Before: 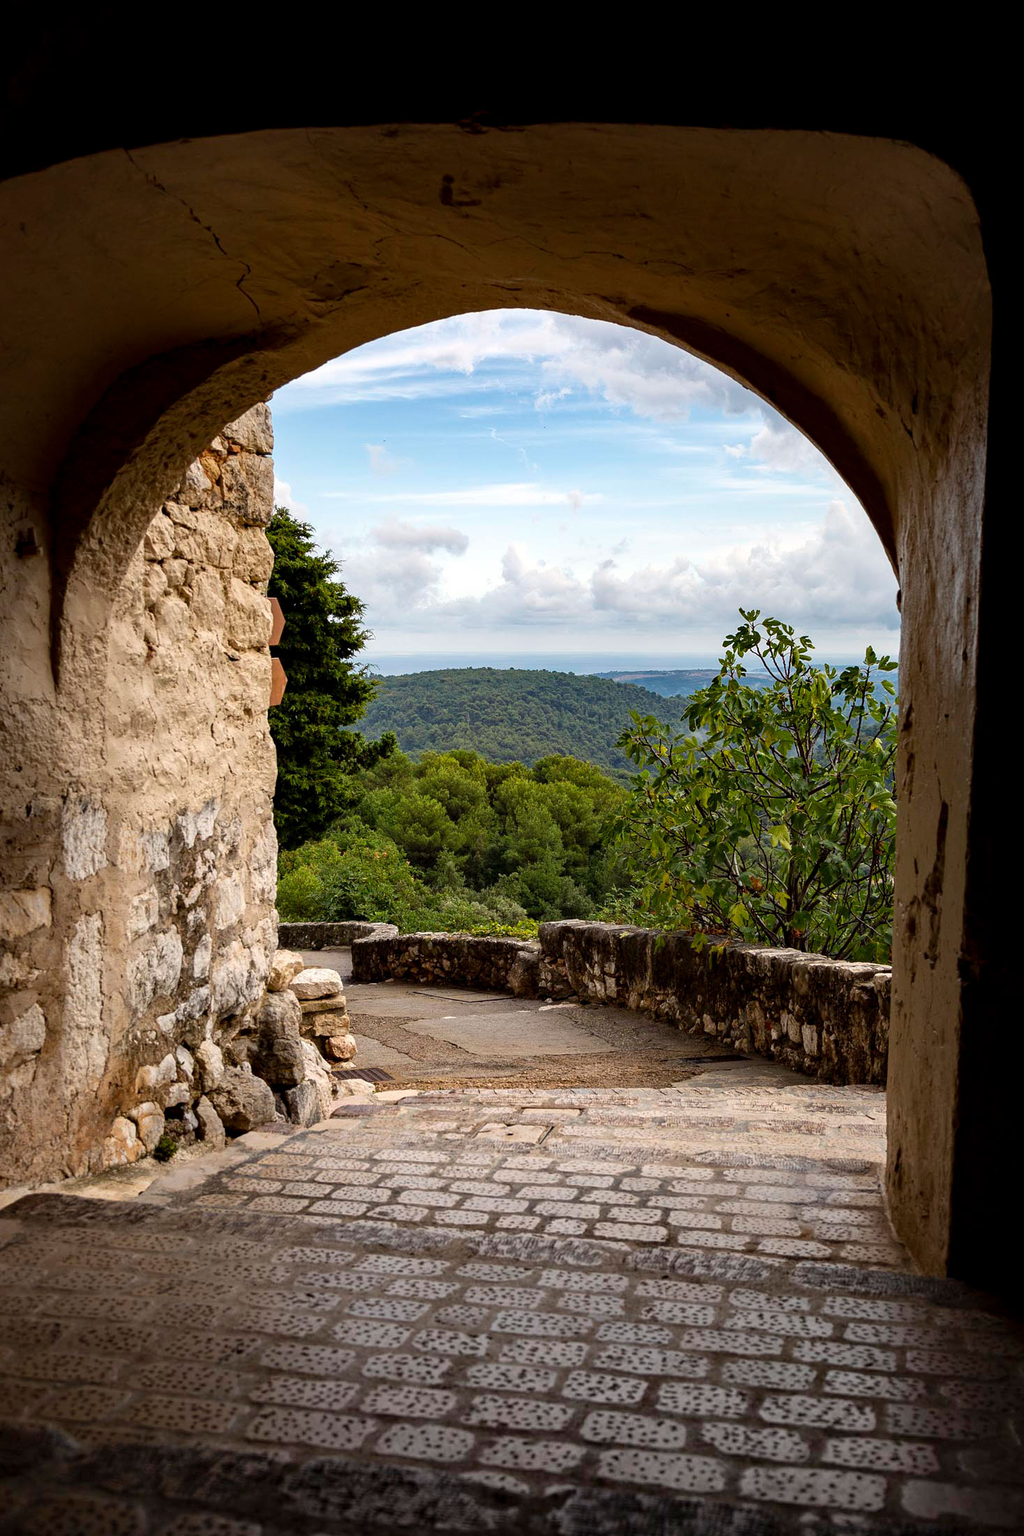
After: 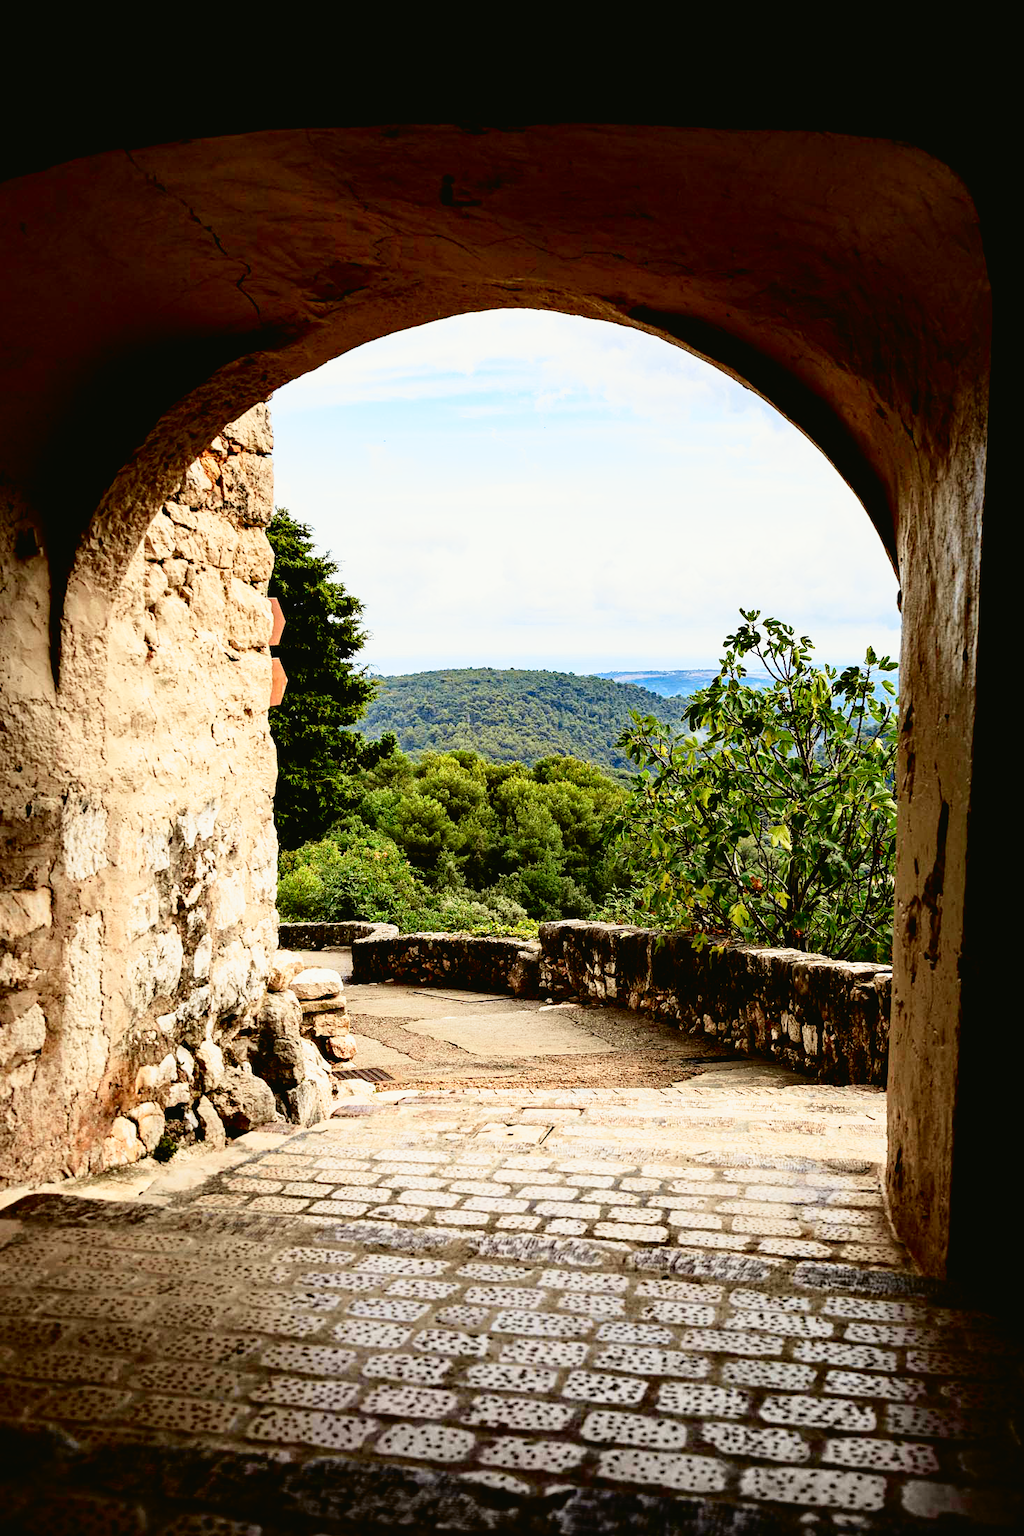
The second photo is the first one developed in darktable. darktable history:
filmic rgb: middle gray luminance 12.74%, black relative exposure -10.13 EV, white relative exposure 3.47 EV, threshold 6 EV, target black luminance 0%, hardness 5.74, latitude 44.69%, contrast 1.221, highlights saturation mix 5%, shadows ↔ highlights balance 26.78%, add noise in highlights 0, preserve chrominance no, color science v3 (2019), use custom middle-gray values true, iterations of high-quality reconstruction 0, contrast in highlights soft, enable highlight reconstruction true
tone curve: curves: ch0 [(0, 0.023) (0.087, 0.065) (0.184, 0.168) (0.45, 0.54) (0.57, 0.683) (0.706, 0.841) (0.877, 0.948) (1, 0.984)]; ch1 [(0, 0) (0.388, 0.369) (0.447, 0.447) (0.505, 0.5) (0.534, 0.528) (0.57, 0.571) (0.592, 0.602) (0.644, 0.663) (1, 1)]; ch2 [(0, 0) (0.314, 0.223) (0.427, 0.405) (0.492, 0.496) (0.524, 0.547) (0.534, 0.57) (0.583, 0.605) (0.673, 0.667) (1, 1)], color space Lab, independent channels, preserve colors none
